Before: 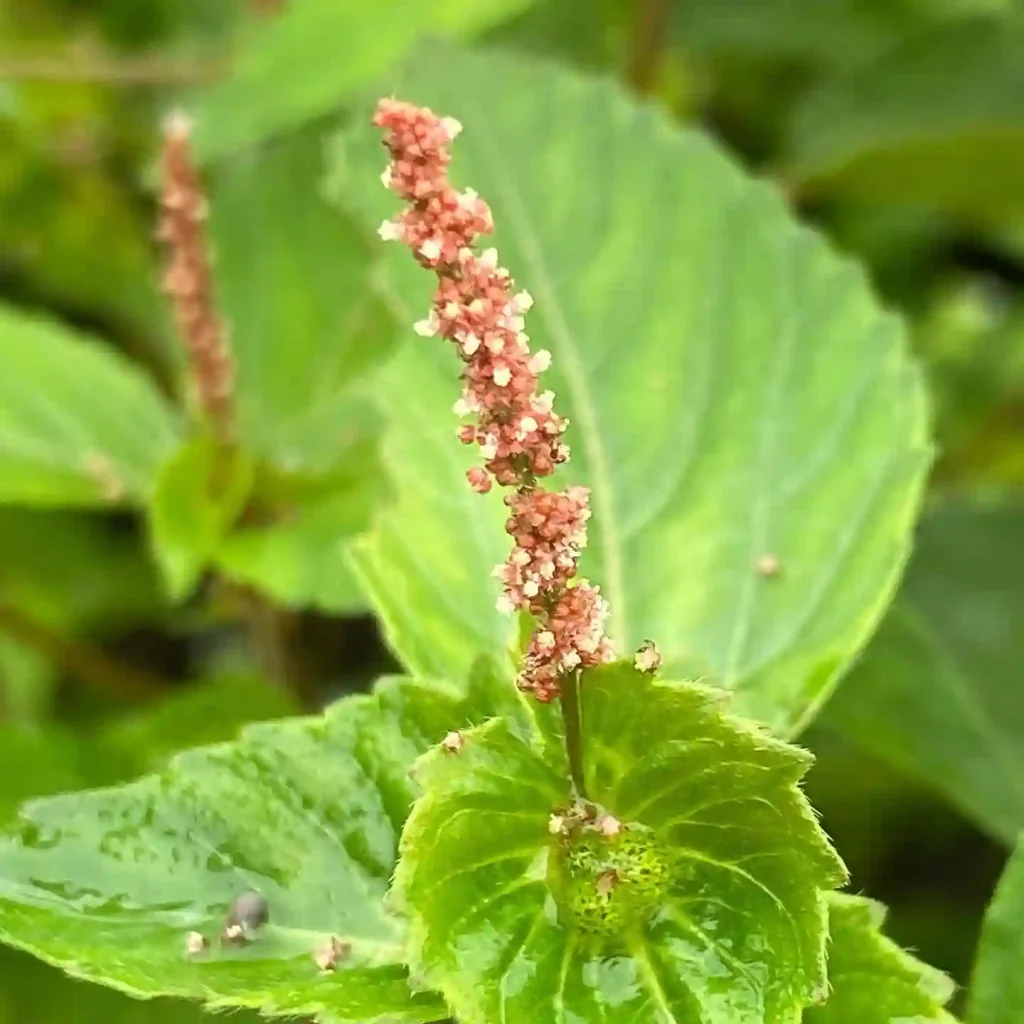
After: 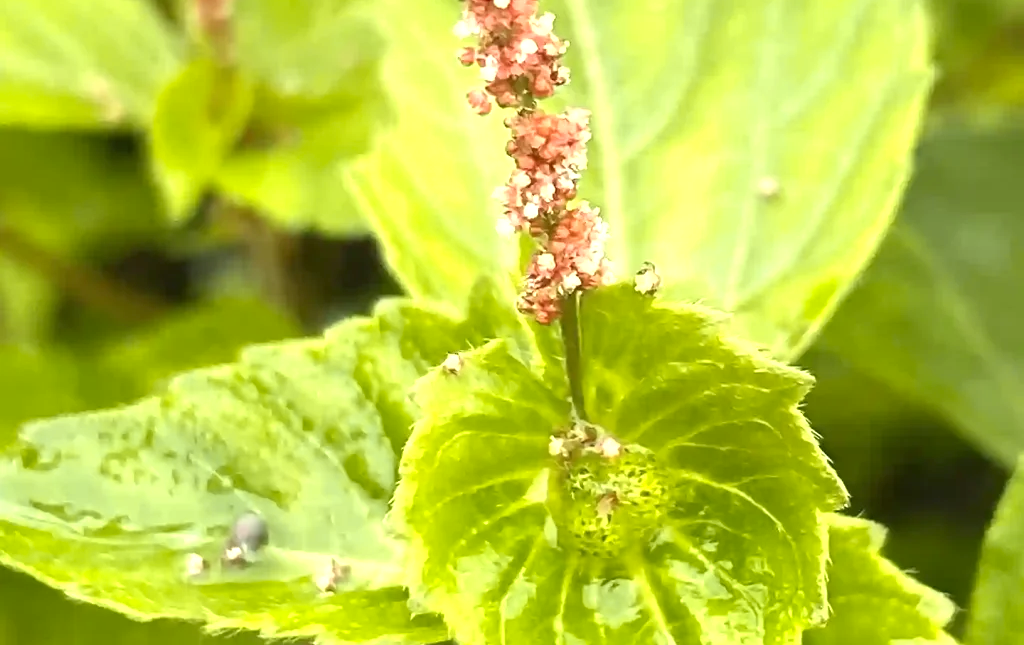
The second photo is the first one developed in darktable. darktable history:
exposure: exposure 0.639 EV, compensate highlight preservation false
crop and rotate: top 36.931%
color zones: curves: ch2 [(0, 0.5) (0.143, 0.5) (0.286, 0.489) (0.415, 0.421) (0.571, 0.5) (0.714, 0.5) (0.857, 0.5) (1, 0.5)]
